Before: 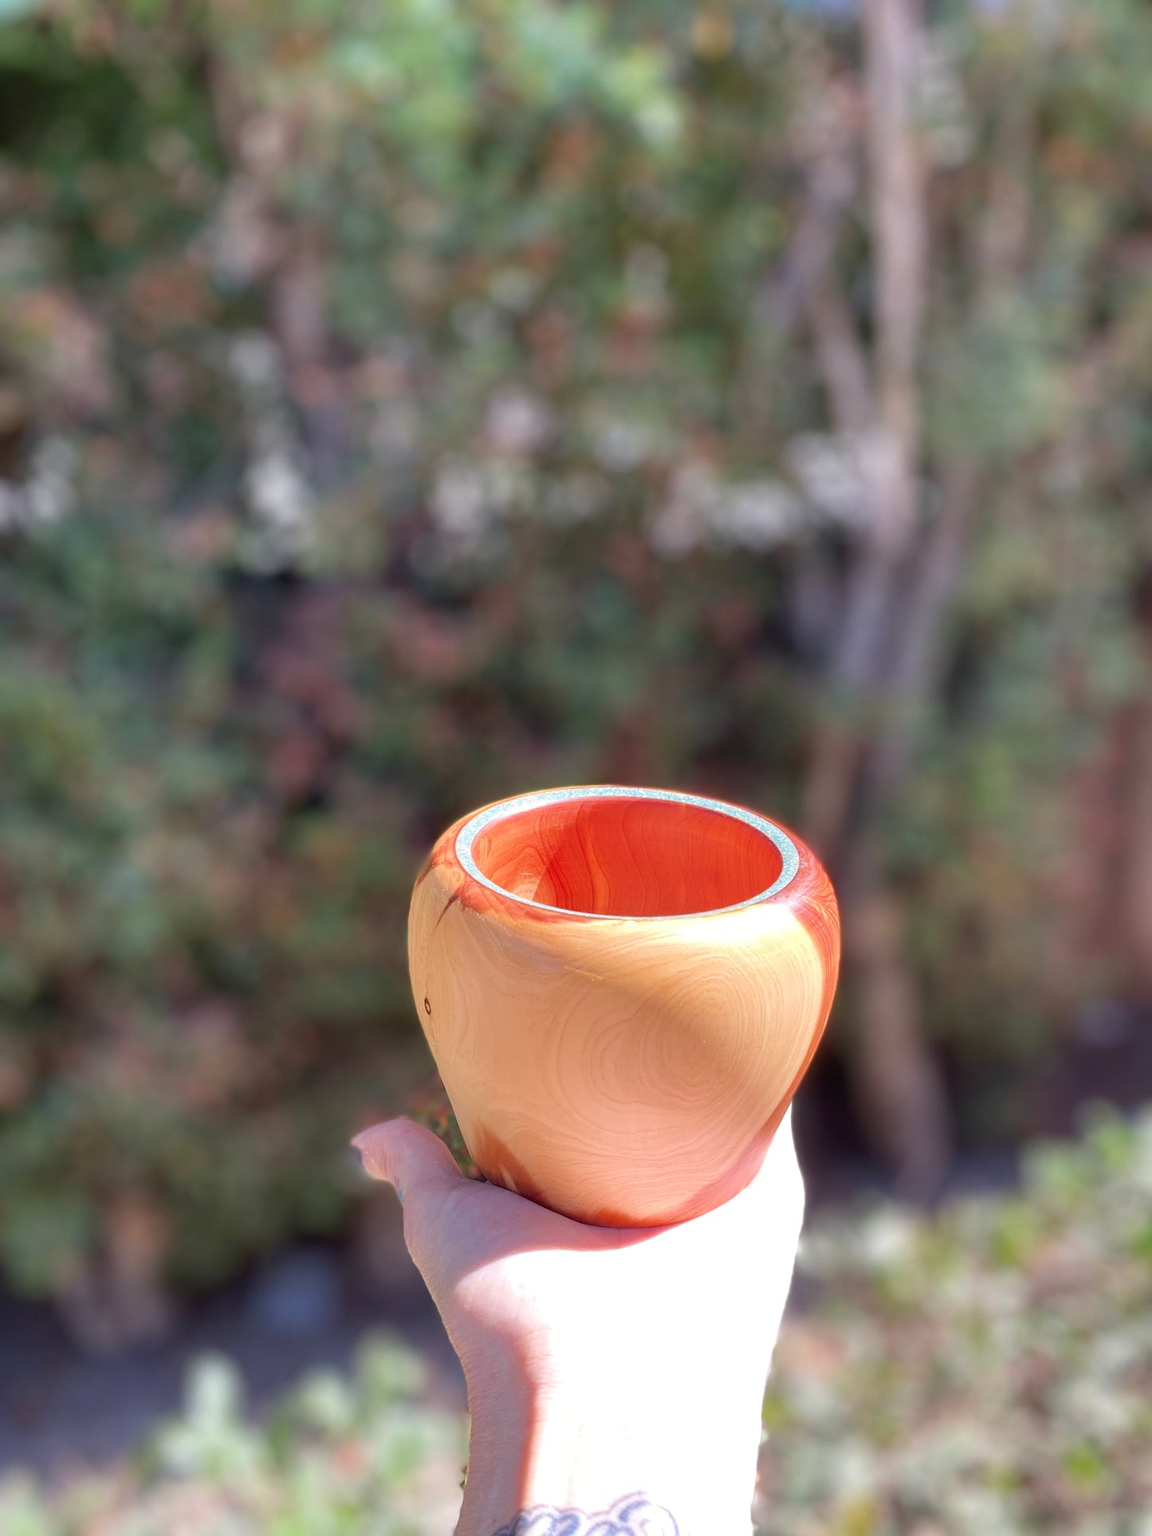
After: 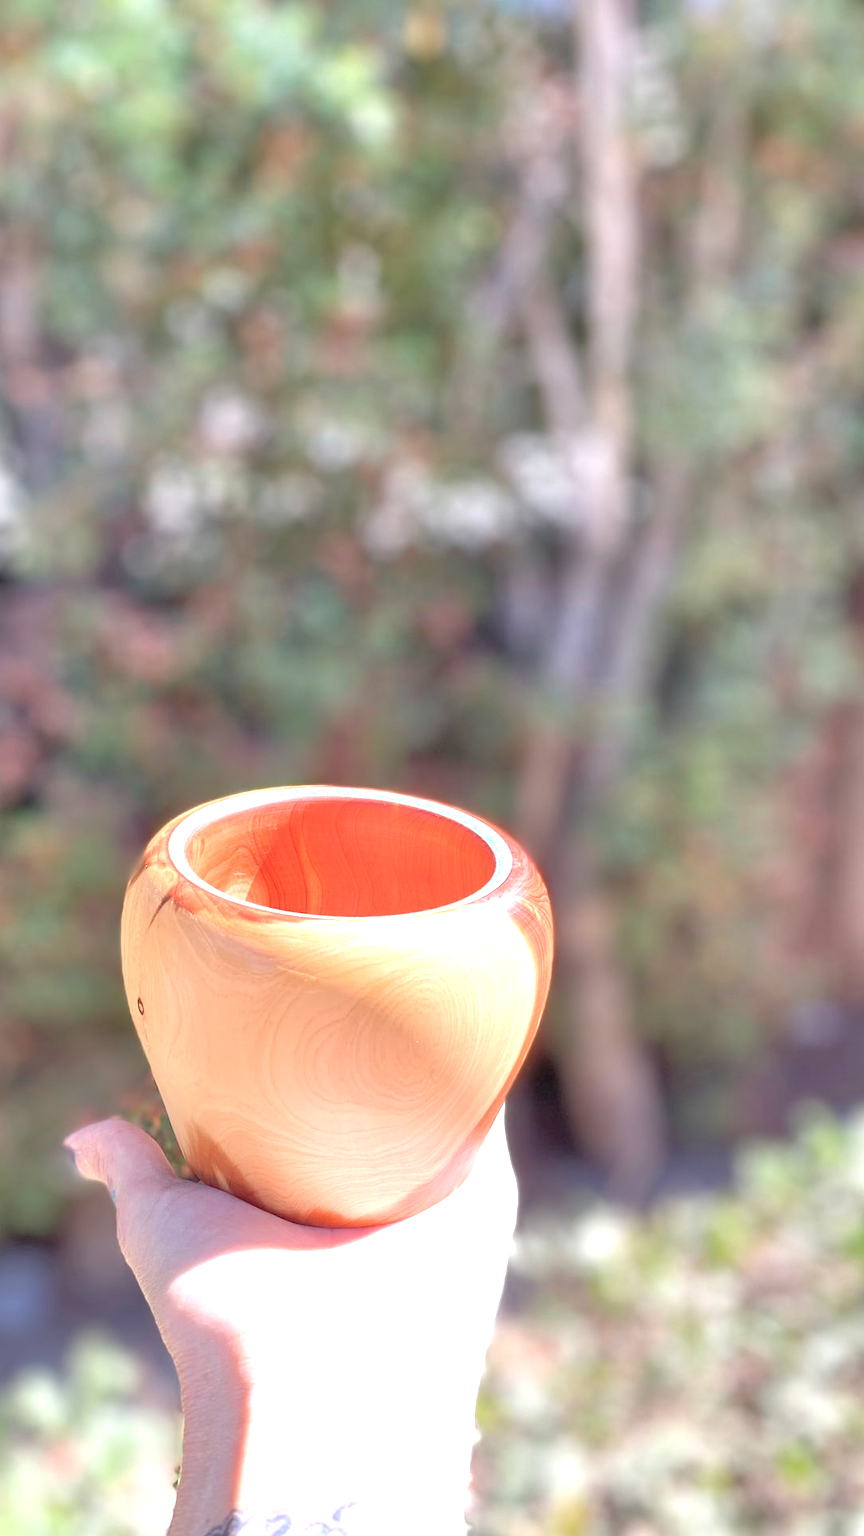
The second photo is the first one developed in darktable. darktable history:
exposure: exposure 0.8 EV, compensate highlight preservation false
crop and rotate: left 24.955%
contrast brightness saturation: saturation -0.165
tone equalizer: -7 EV 0.158 EV, -6 EV 0.586 EV, -5 EV 1.15 EV, -4 EV 1.31 EV, -3 EV 1.13 EV, -2 EV 0.6 EV, -1 EV 0.162 EV
